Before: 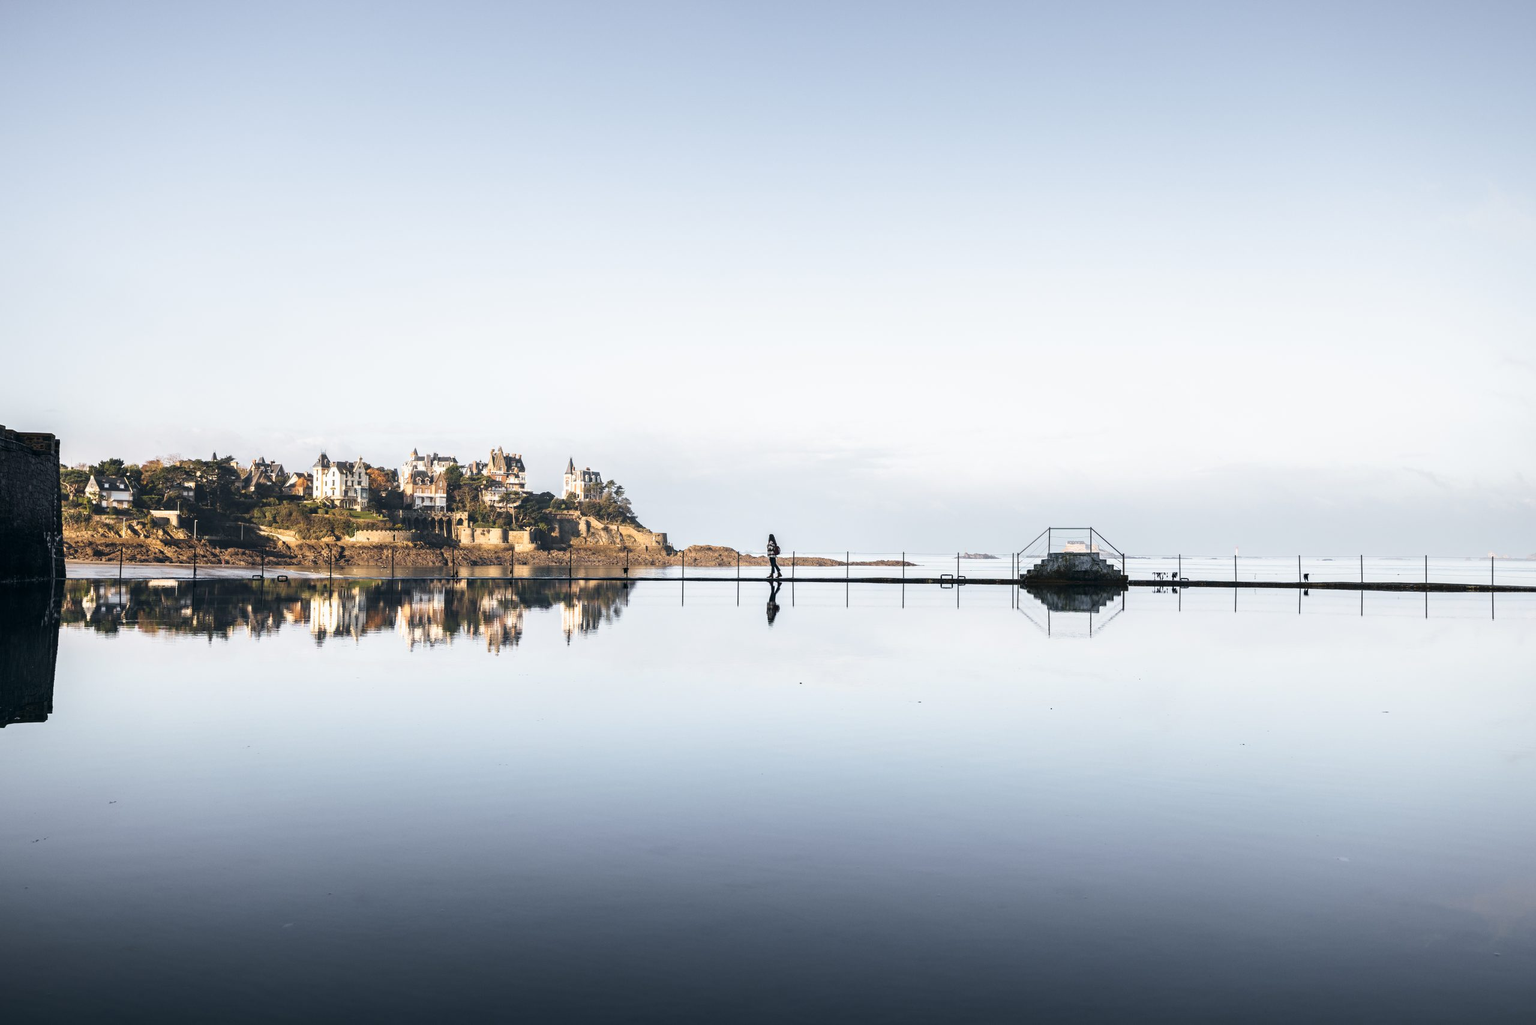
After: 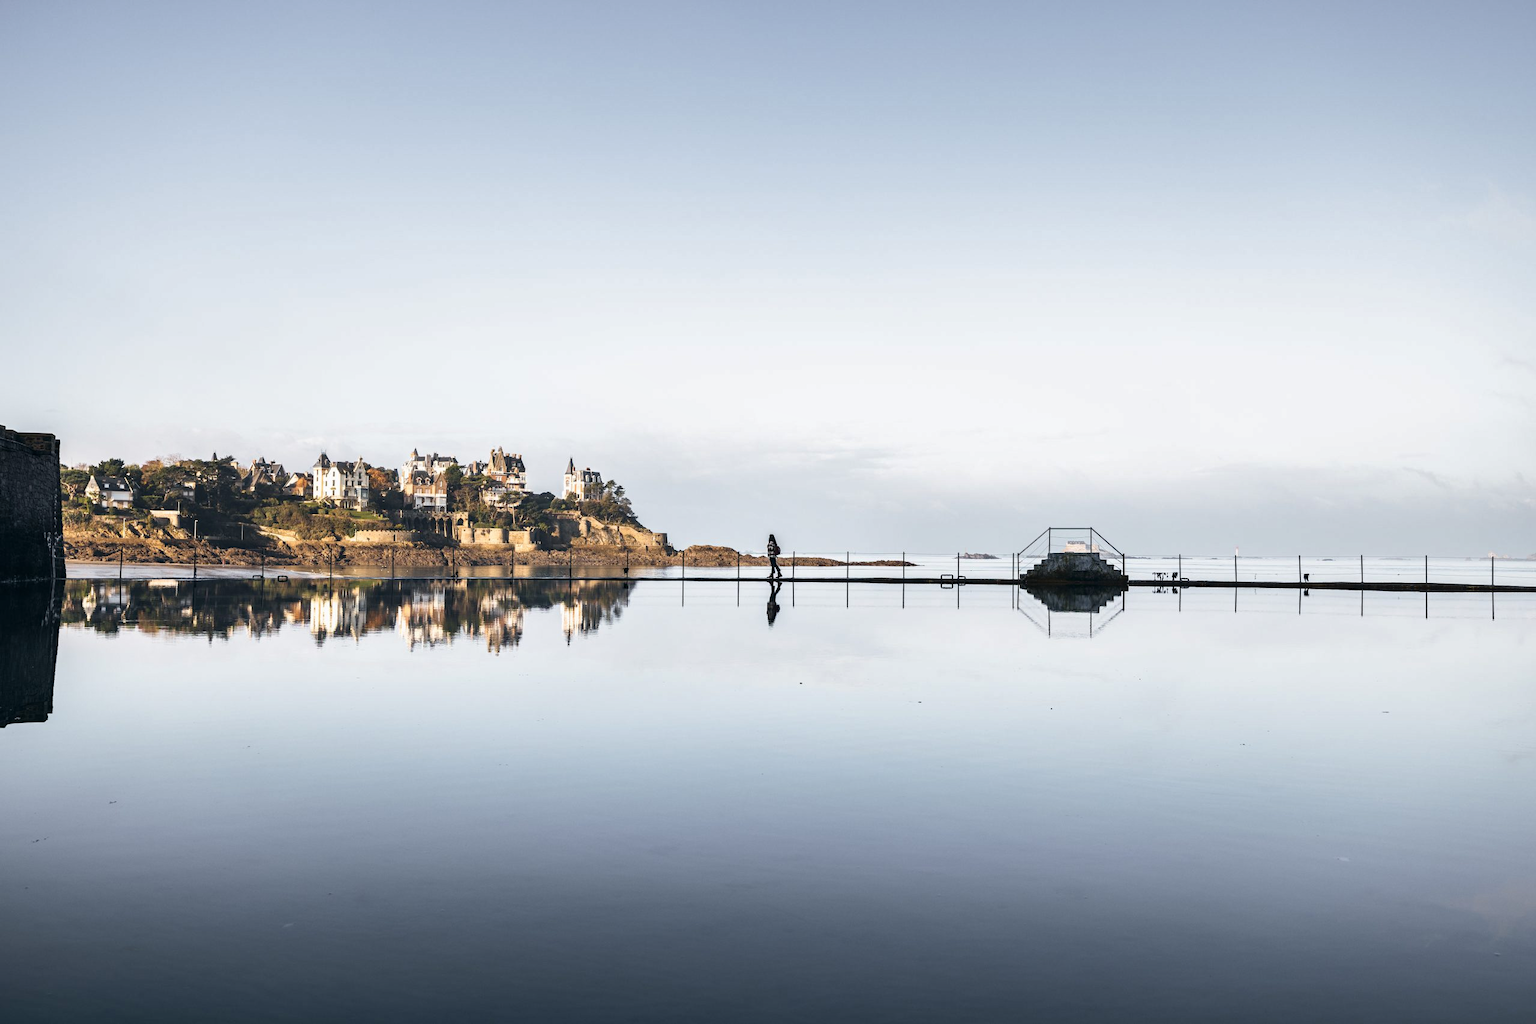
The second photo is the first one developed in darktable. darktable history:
shadows and highlights: shadows 48.05, highlights -42.15, soften with gaussian
